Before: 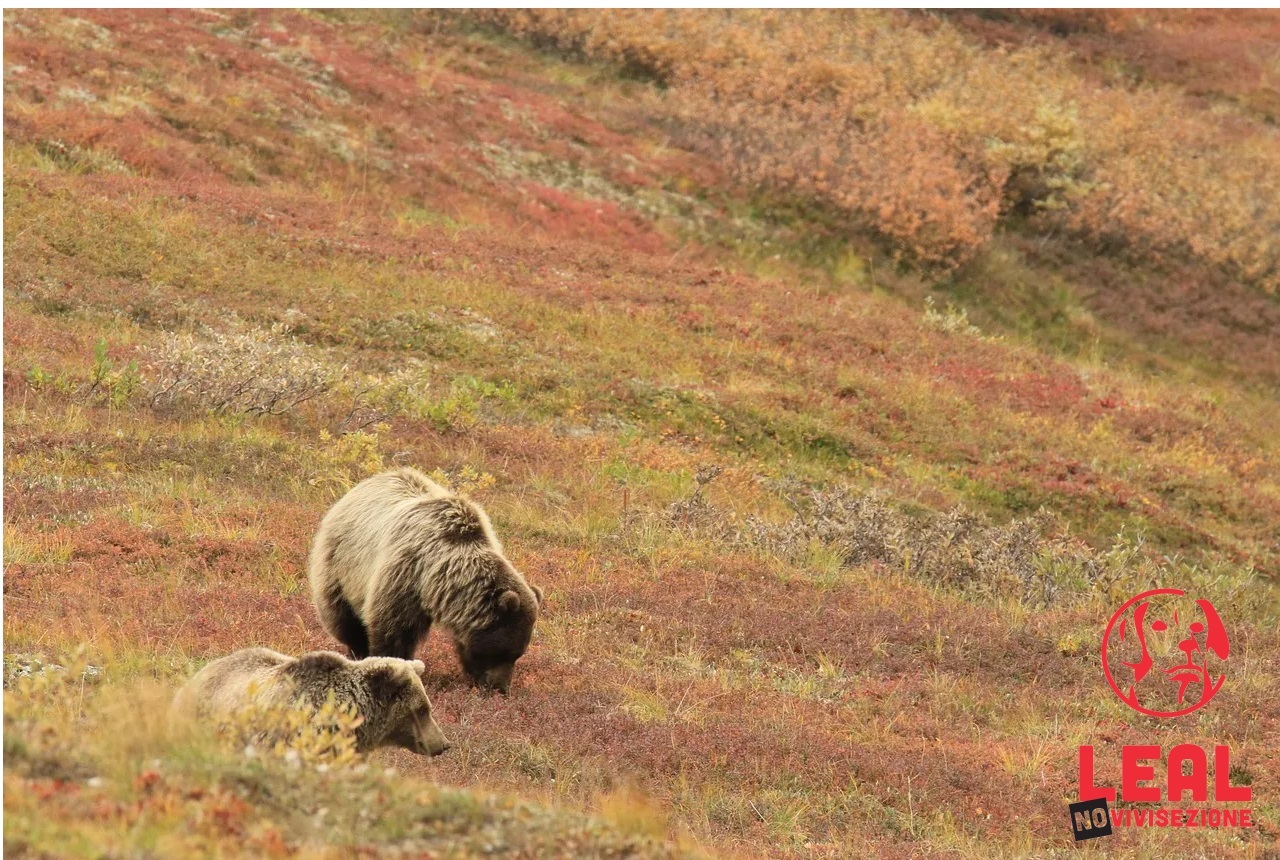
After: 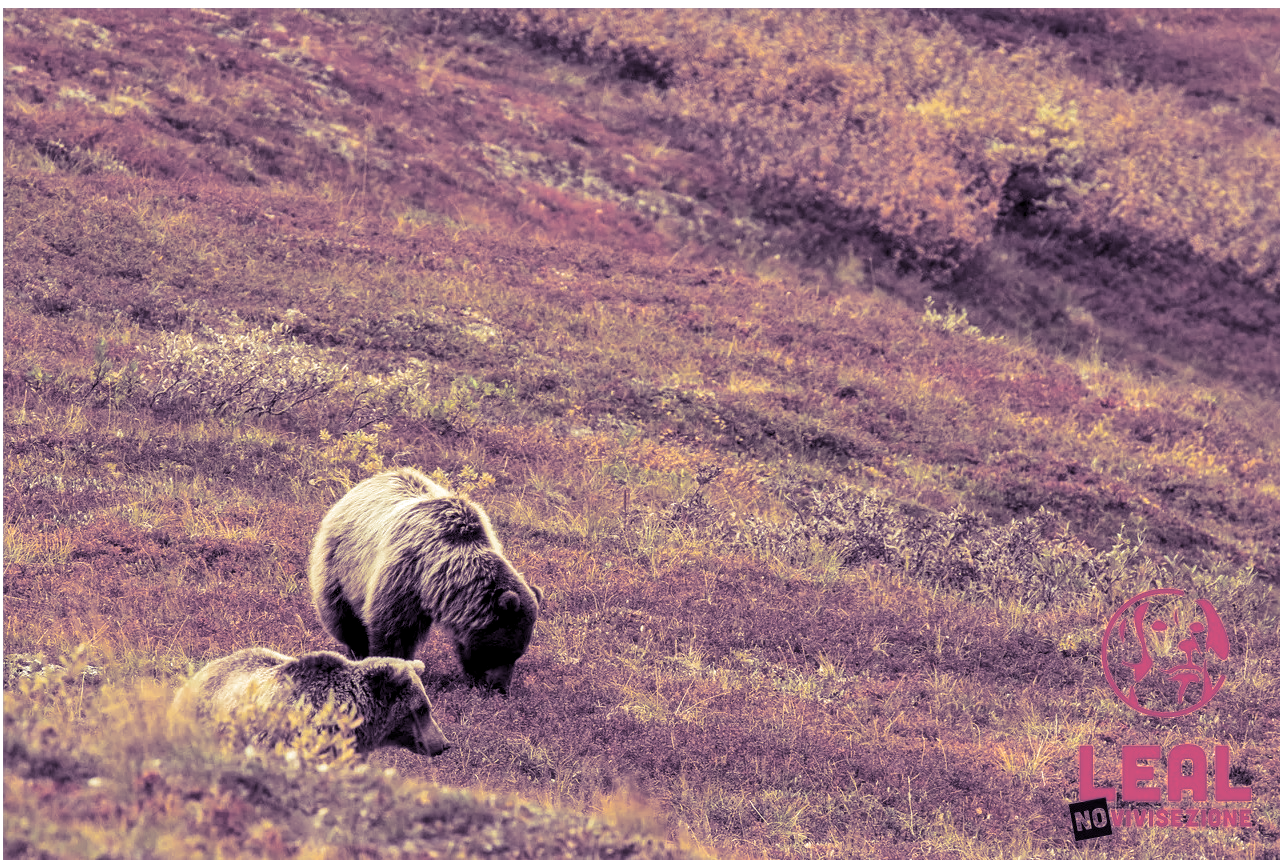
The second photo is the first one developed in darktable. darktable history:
local contrast: detail 150%
tone equalizer: on, module defaults
split-toning: shadows › hue 266.4°, shadows › saturation 0.4, highlights › hue 61.2°, highlights › saturation 0.3, compress 0%
